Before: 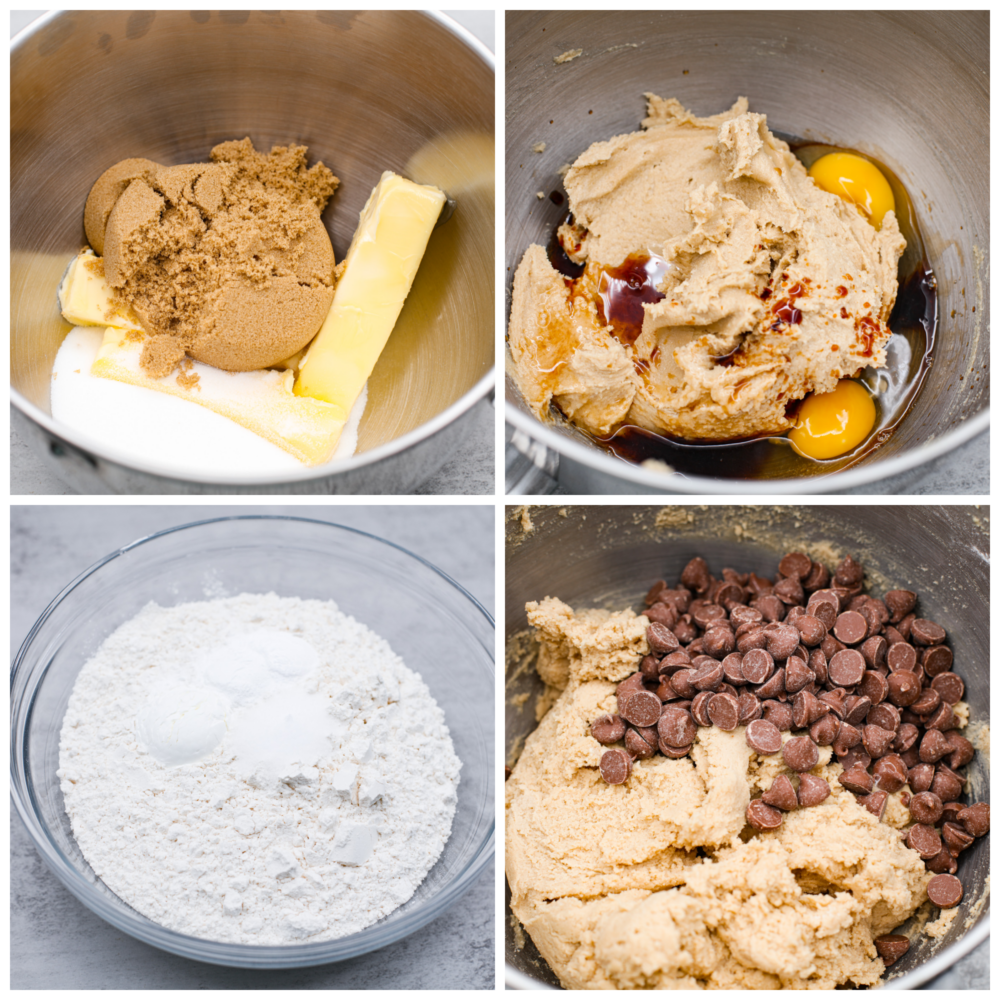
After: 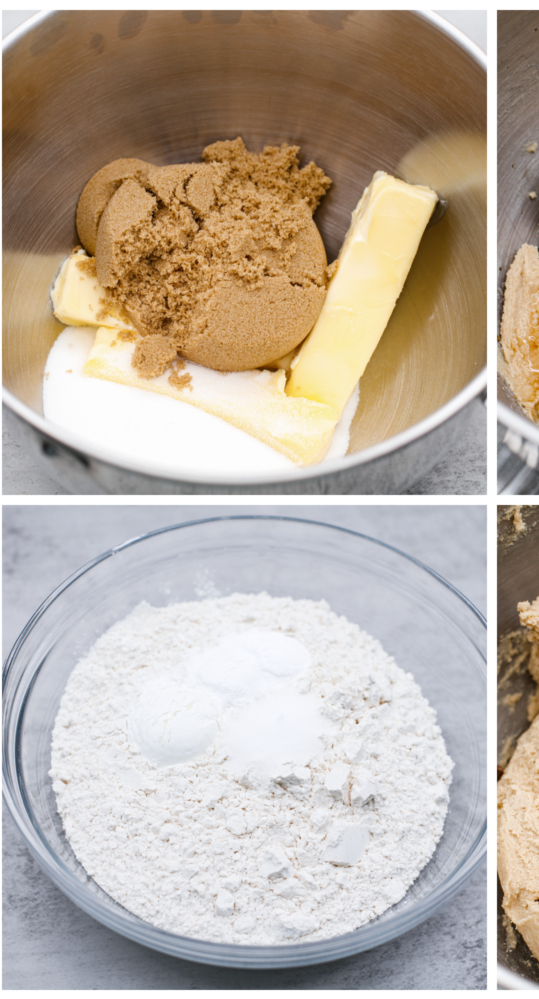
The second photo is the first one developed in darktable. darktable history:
color zones: curves: ch0 [(0, 0.5) (0.125, 0.4) (0.25, 0.5) (0.375, 0.4) (0.5, 0.4) (0.625, 0.6) (0.75, 0.6) (0.875, 0.5)]; ch1 [(0, 0.4) (0.125, 0.5) (0.25, 0.4) (0.375, 0.4) (0.5, 0.4) (0.625, 0.4) (0.75, 0.5) (0.875, 0.4)]; ch2 [(0, 0.6) (0.125, 0.5) (0.25, 0.5) (0.375, 0.6) (0.5, 0.6) (0.625, 0.5) (0.75, 0.5) (0.875, 0.5)]
crop: left 0.872%, right 45.164%, bottom 0.087%
